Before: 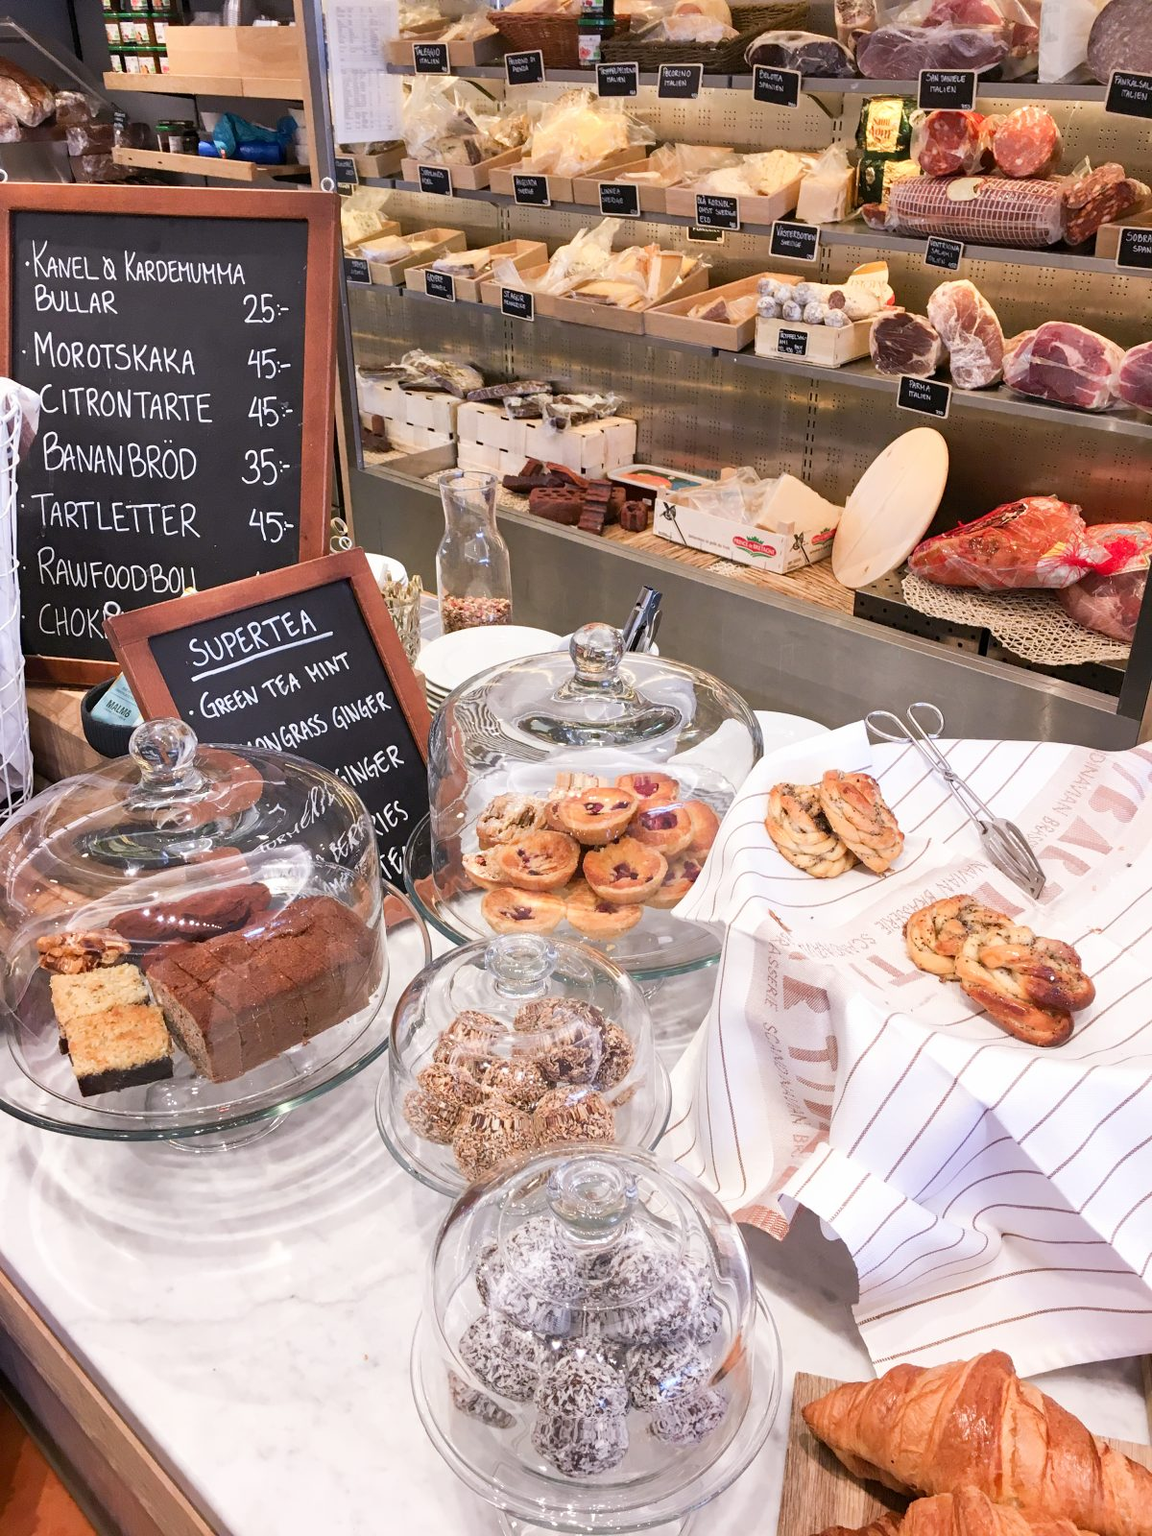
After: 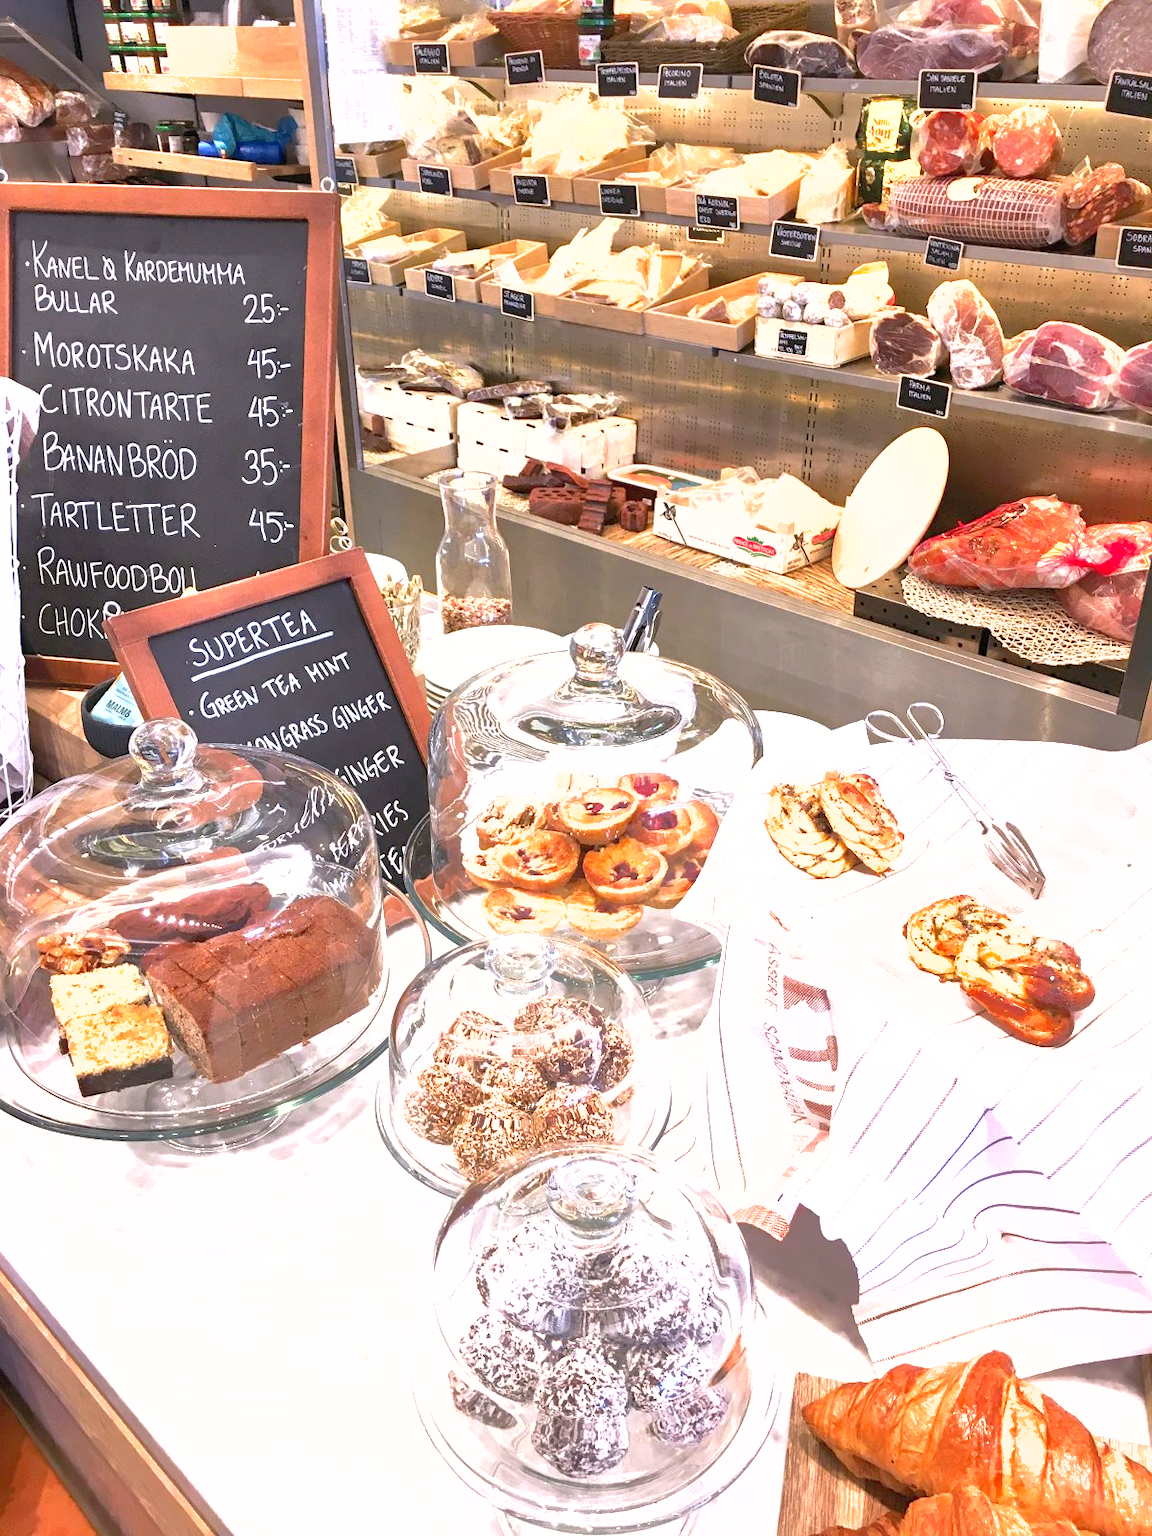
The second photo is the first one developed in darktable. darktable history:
shadows and highlights: on, module defaults
exposure: black level correction 0, exposure 1 EV, compensate exposure bias true, compensate highlight preservation false
